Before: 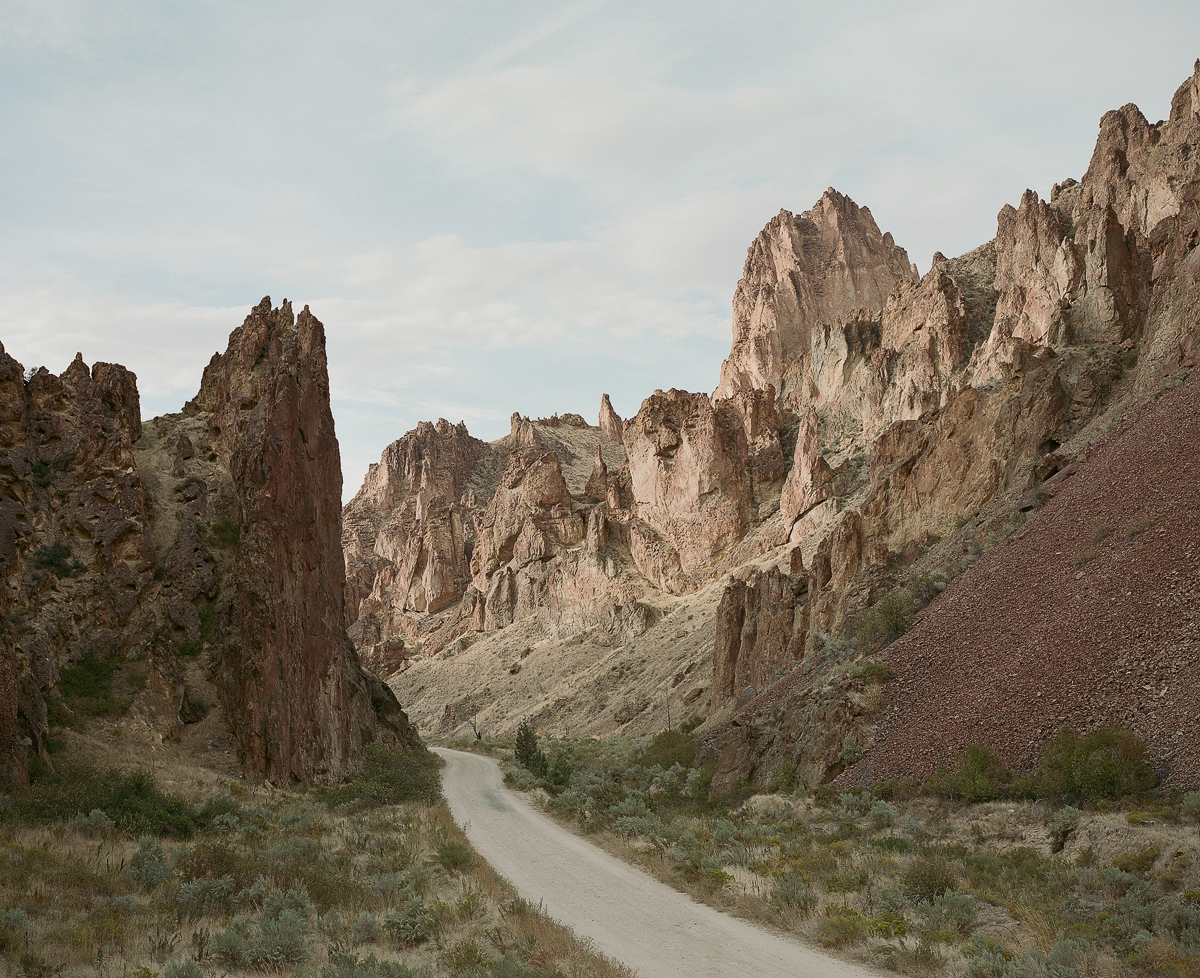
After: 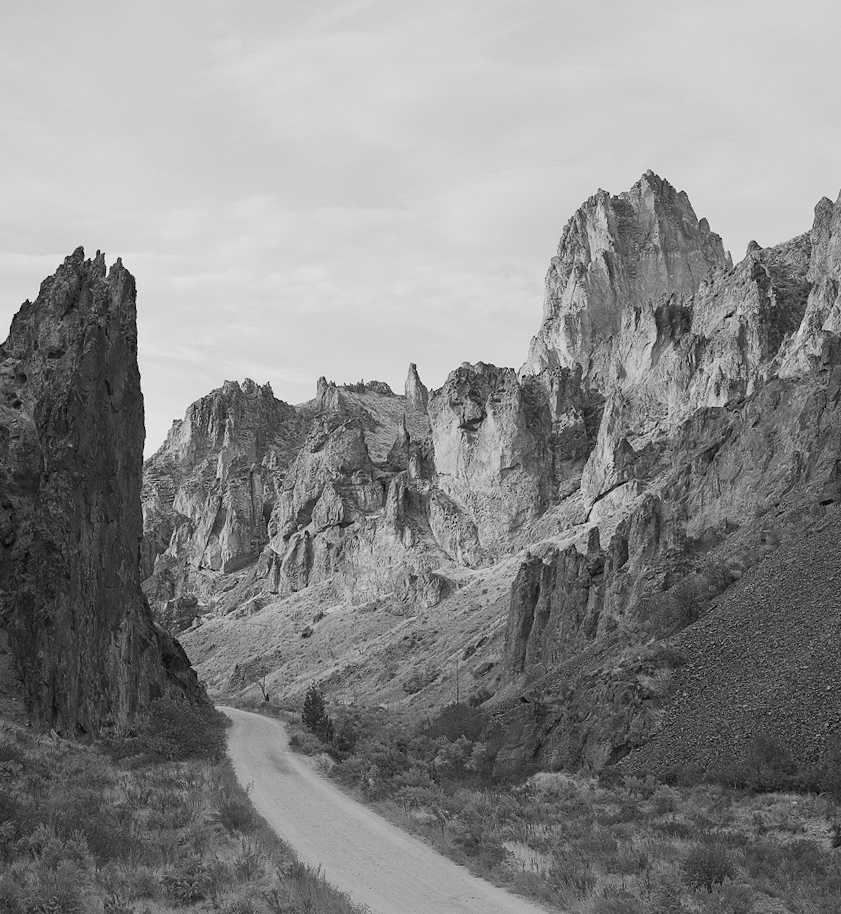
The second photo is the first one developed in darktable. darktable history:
crop and rotate: angle -3.27°, left 14.277%, top 0.028%, right 10.766%, bottom 0.028%
monochrome: on, module defaults
